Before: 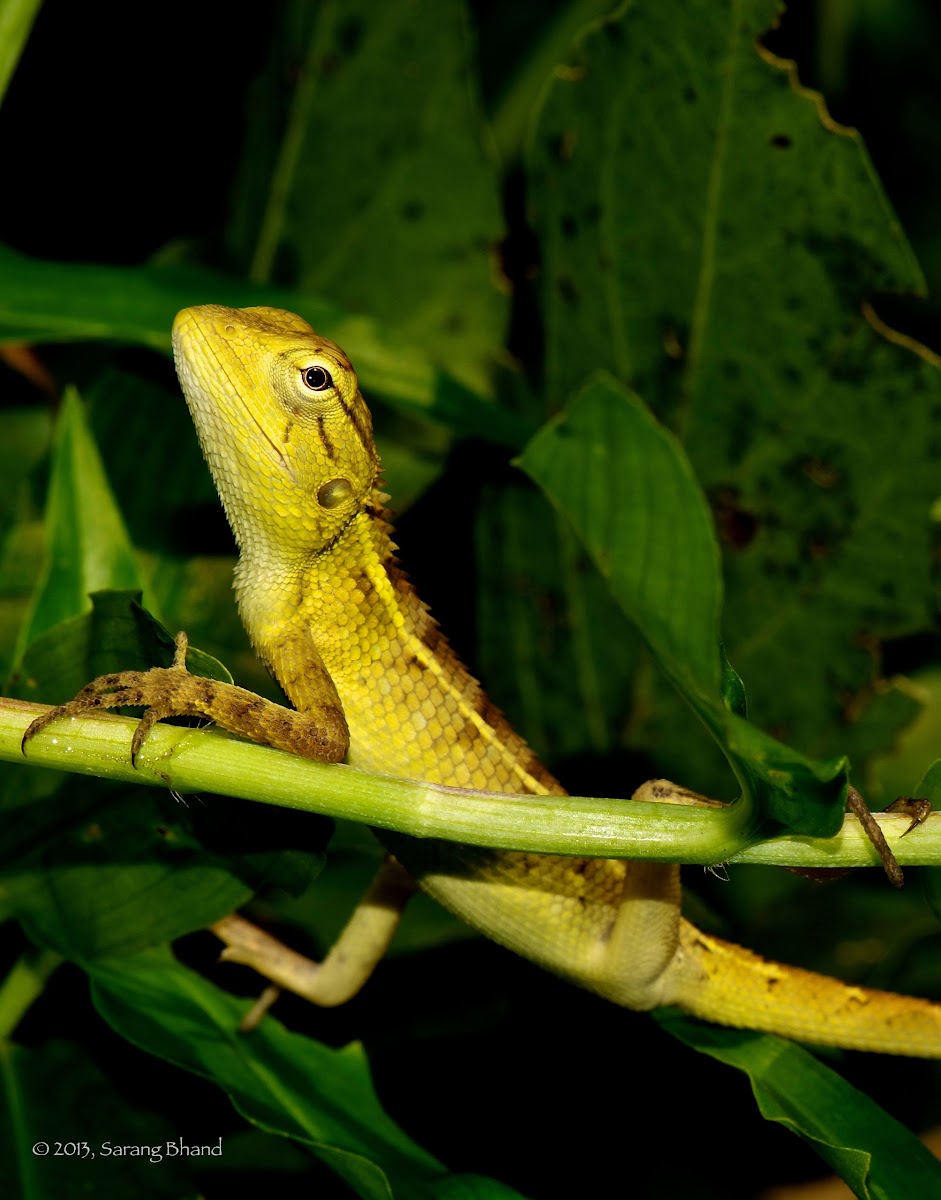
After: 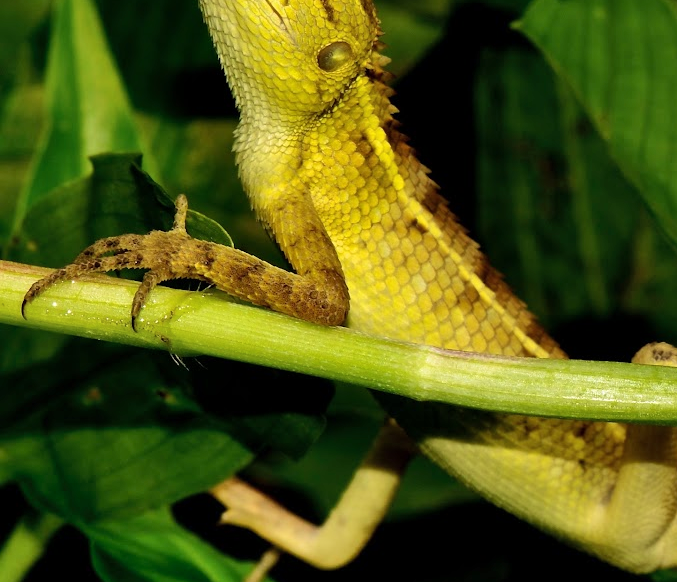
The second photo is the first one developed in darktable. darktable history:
velvia: strength 15%
crop: top 36.498%, right 27.964%, bottom 14.995%
shadows and highlights: shadows 49, highlights -41, soften with gaussian
